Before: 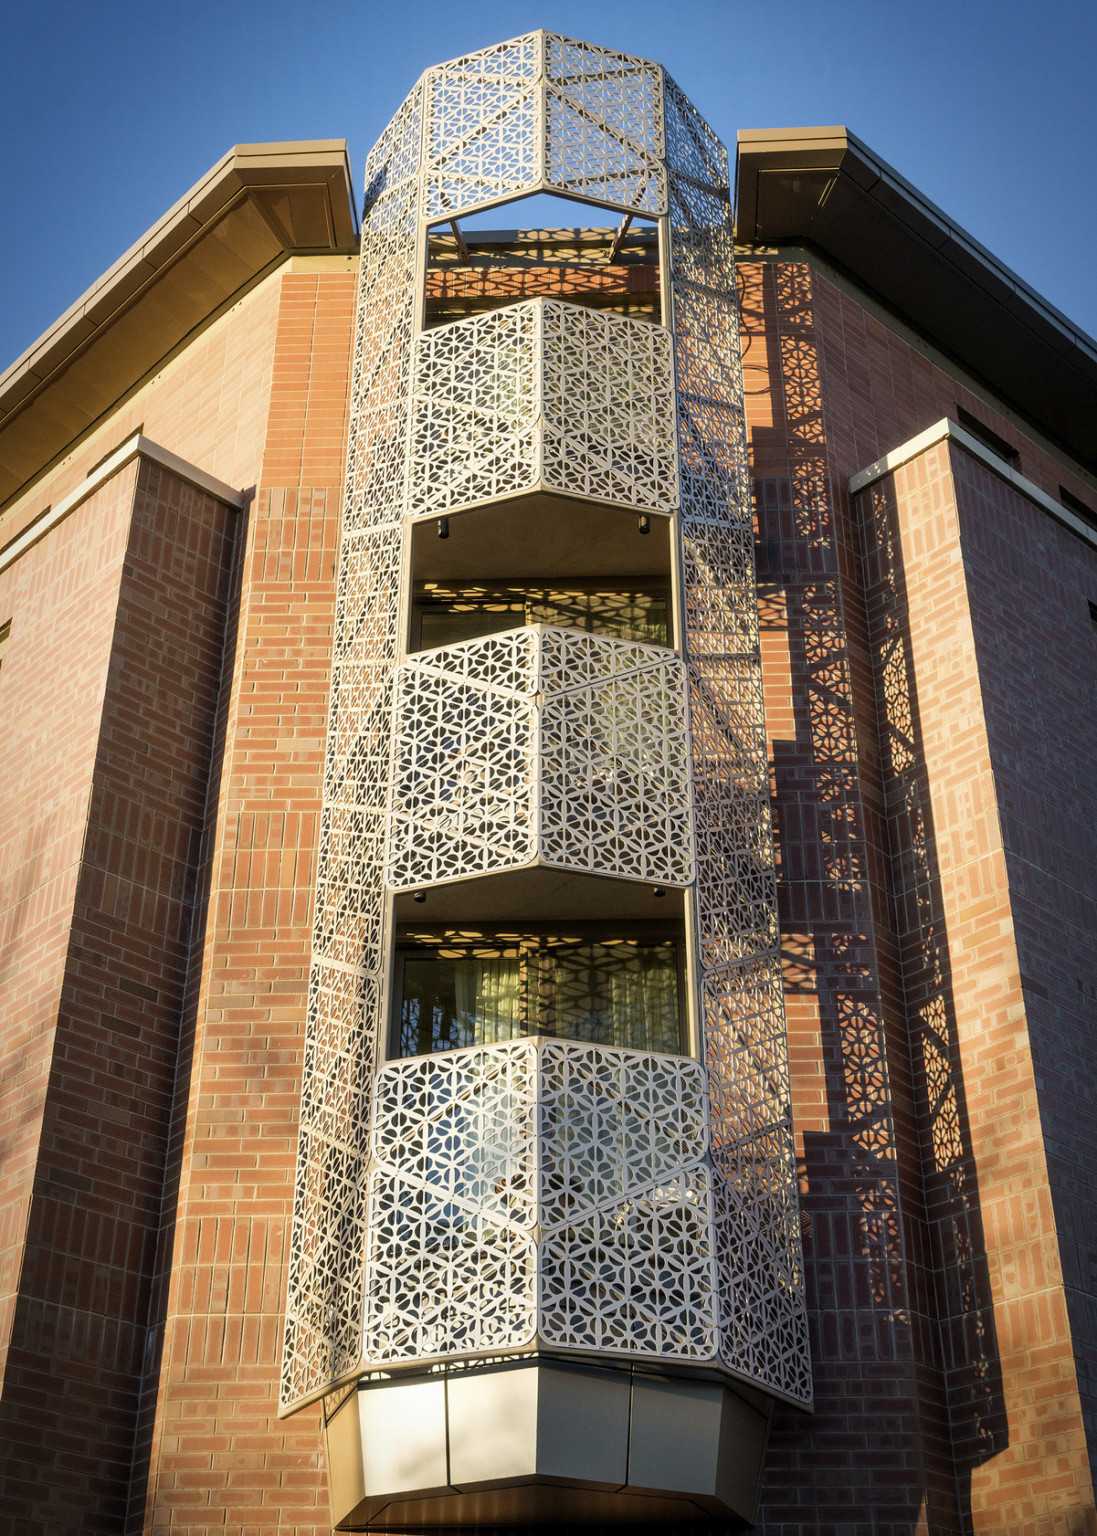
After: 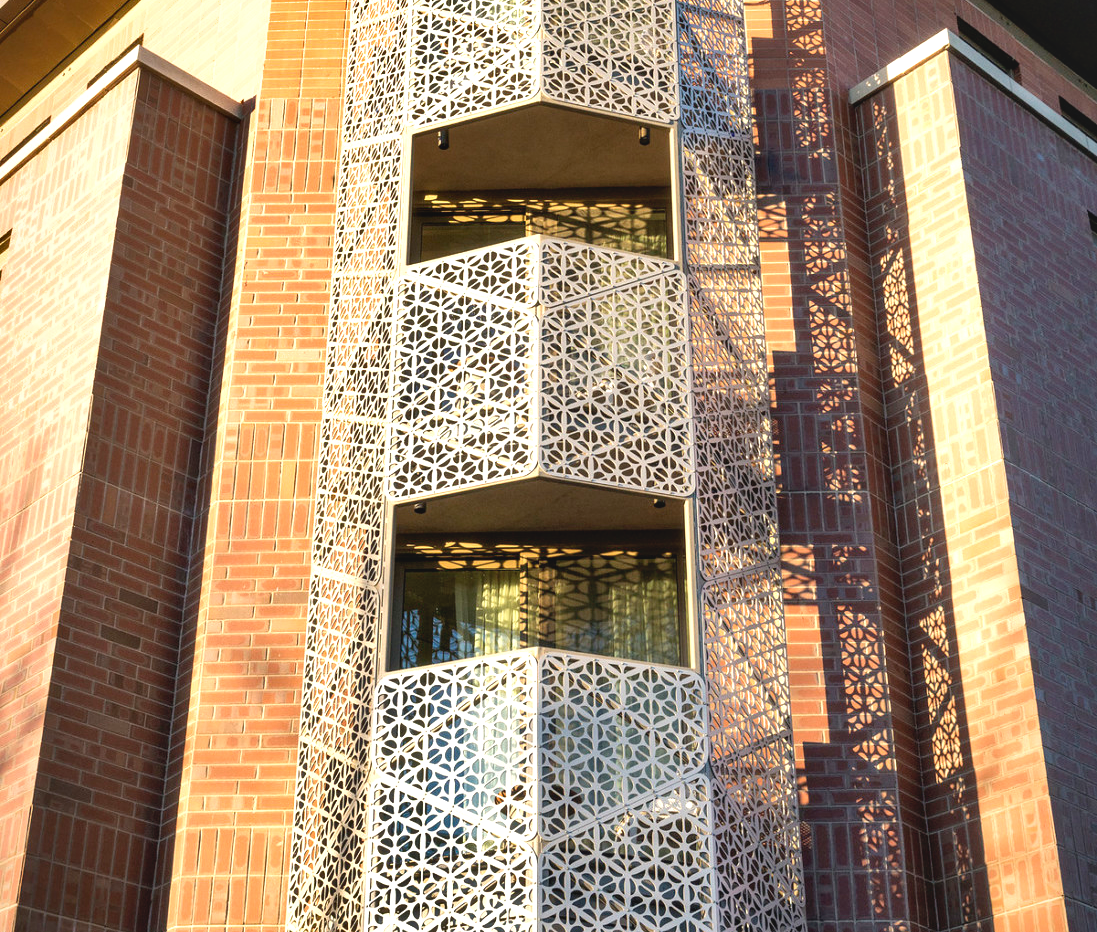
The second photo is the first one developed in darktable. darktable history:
exposure: black level correction 0, exposure 0.9 EV, compensate highlight preservation false
shadows and highlights: shadows 60, soften with gaussian
crop and rotate: top 25.357%, bottom 13.942%
contrast brightness saturation: contrast -0.1, saturation -0.1
